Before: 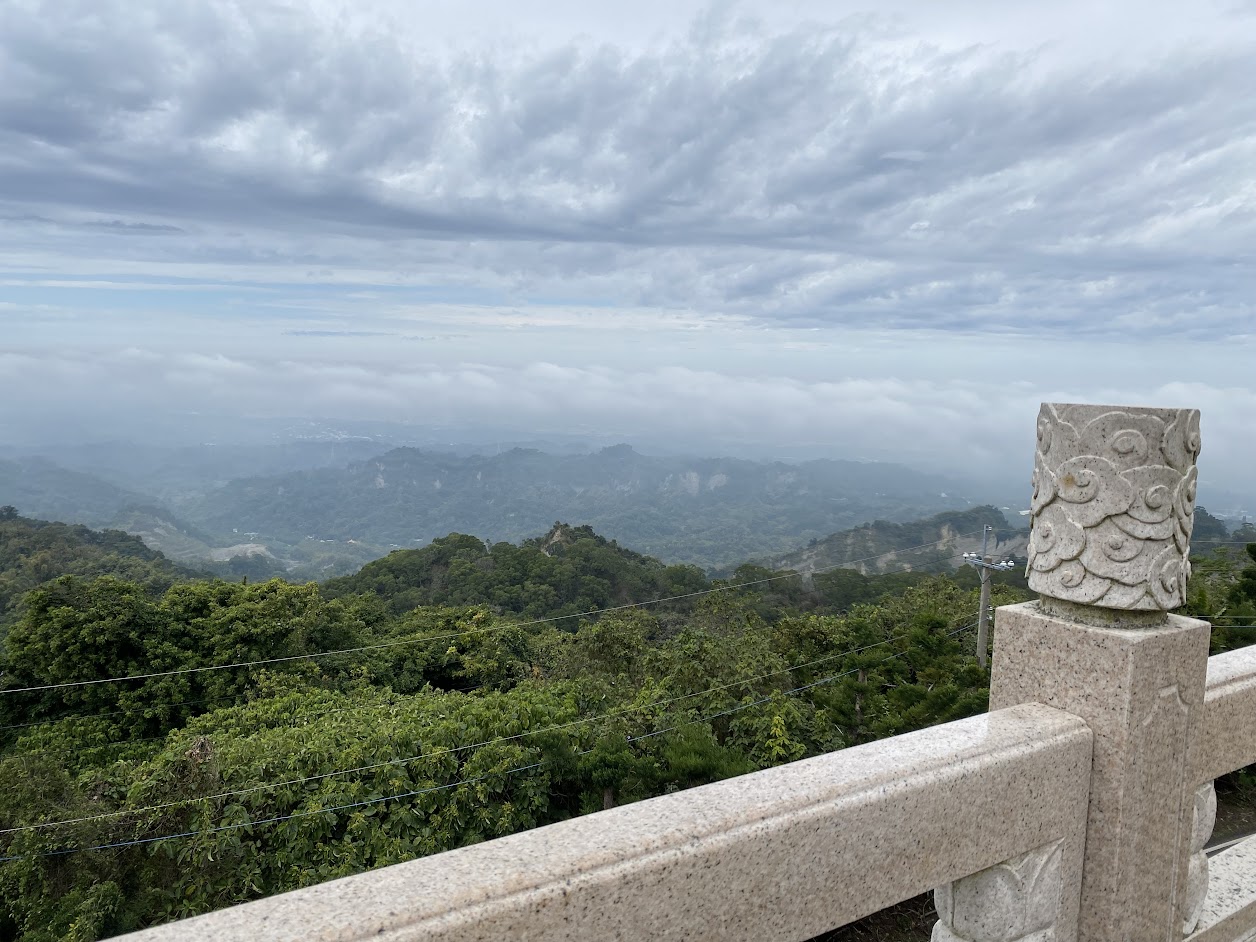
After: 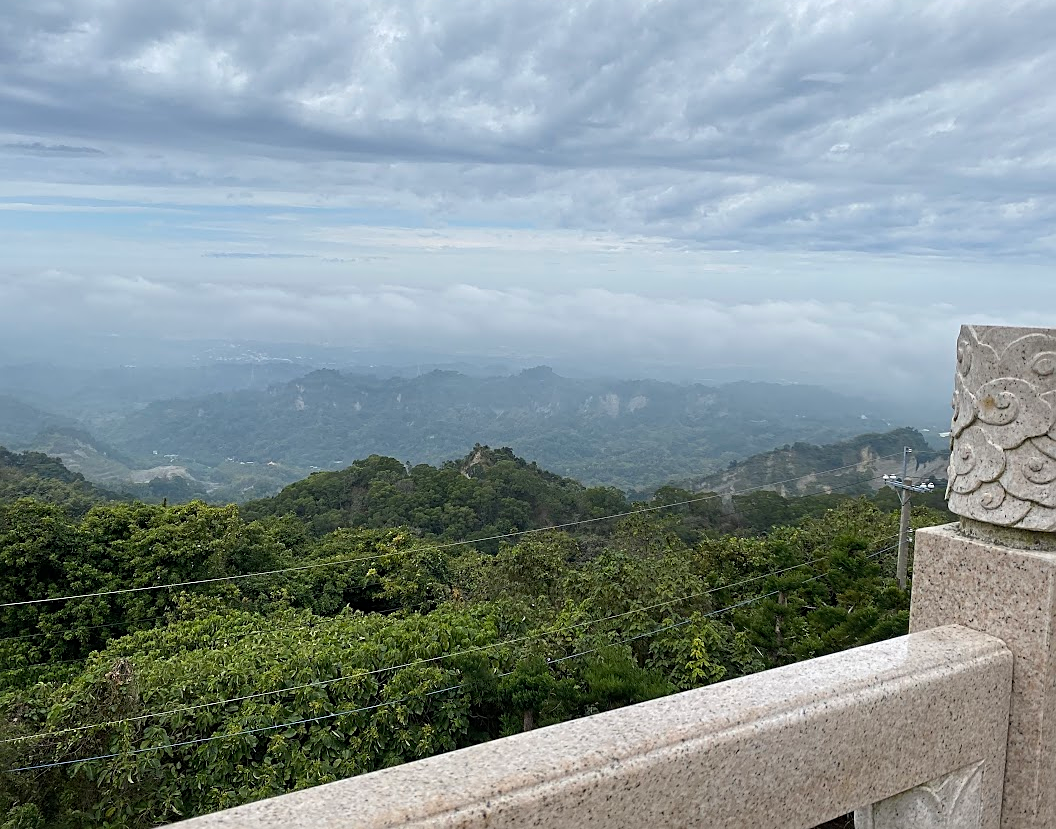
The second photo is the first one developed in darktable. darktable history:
crop: left 6.385%, top 8.364%, right 9.526%, bottom 3.604%
sharpen: on, module defaults
